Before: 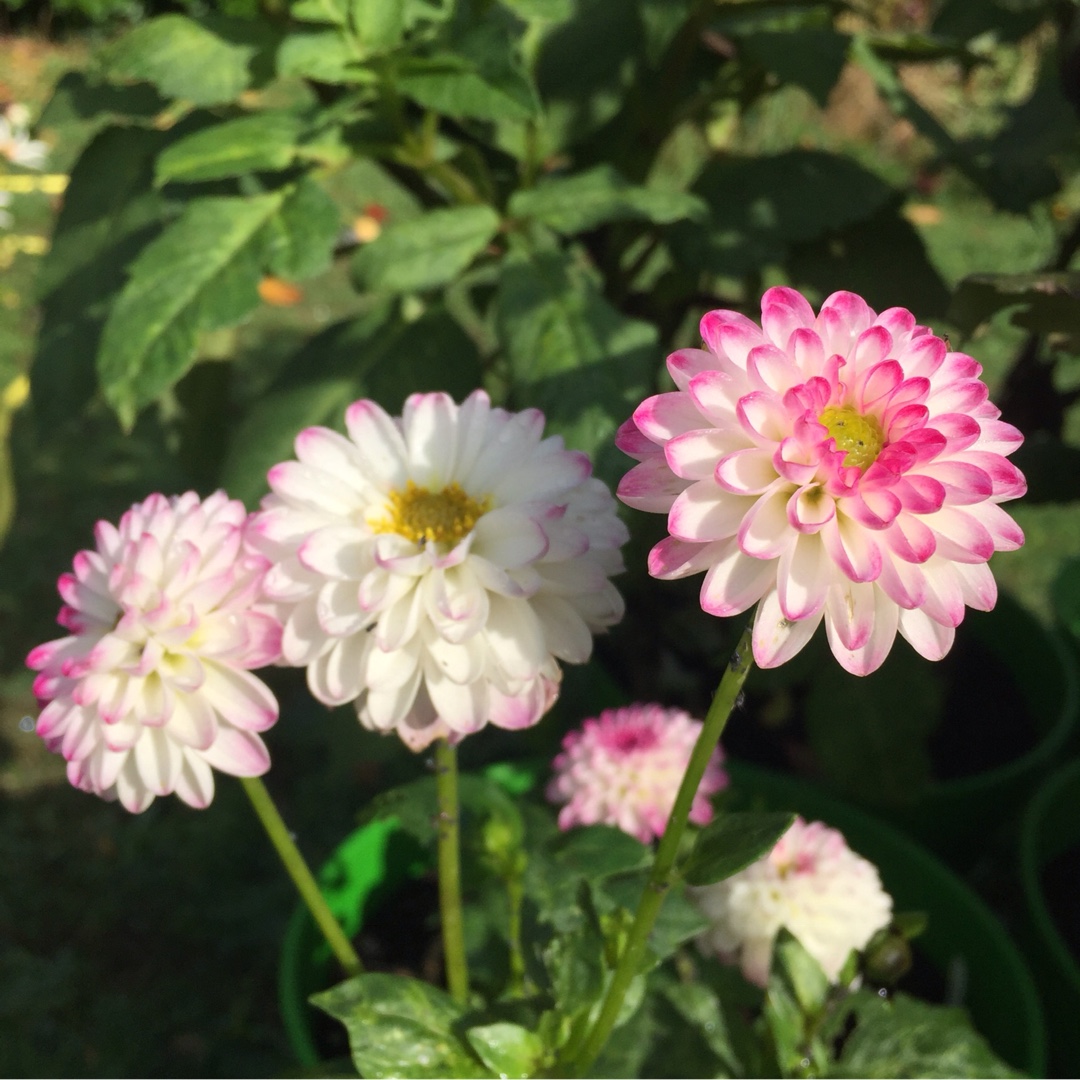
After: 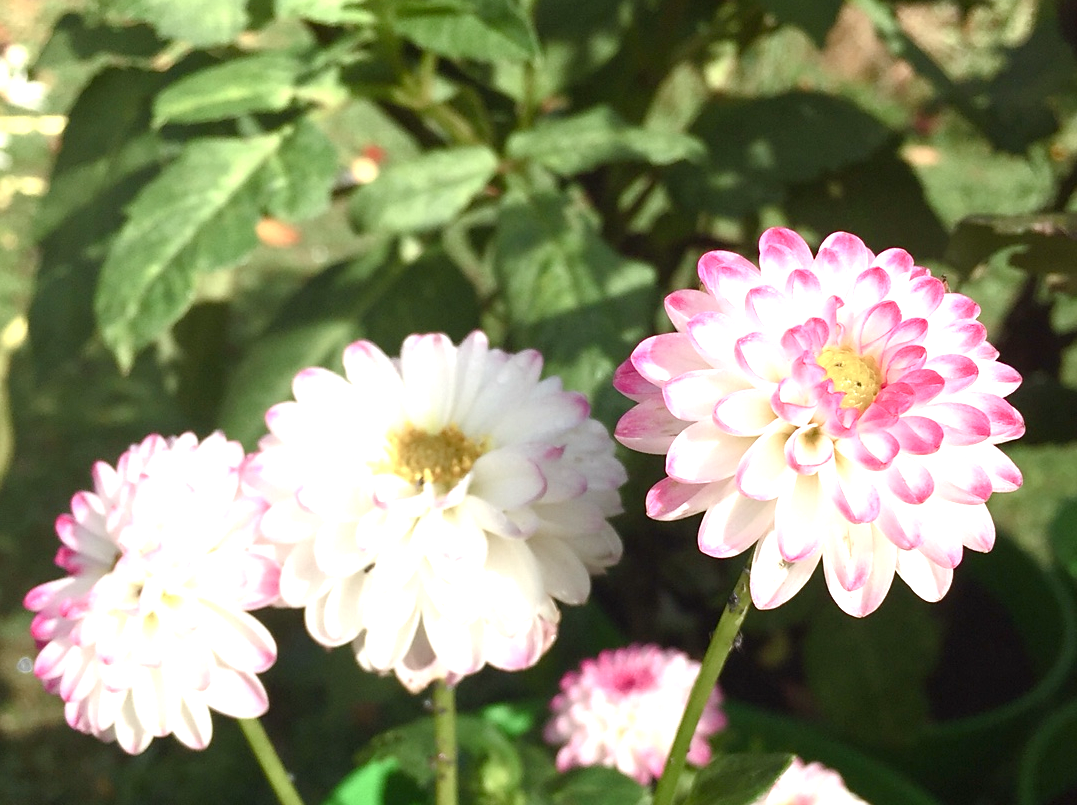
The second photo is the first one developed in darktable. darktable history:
sharpen: radius 1.852, amount 0.392, threshold 1.742
color balance rgb: power › chroma 0.662%, power › hue 60°, perceptual saturation grading › global saturation 0.47%, perceptual saturation grading › highlights -32.829%, perceptual saturation grading › mid-tones 5.661%, perceptual saturation grading › shadows 18.516%
exposure: black level correction 0, exposure 1 EV, compensate highlight preservation false
crop: left 0.203%, top 5.549%, bottom 19.829%
